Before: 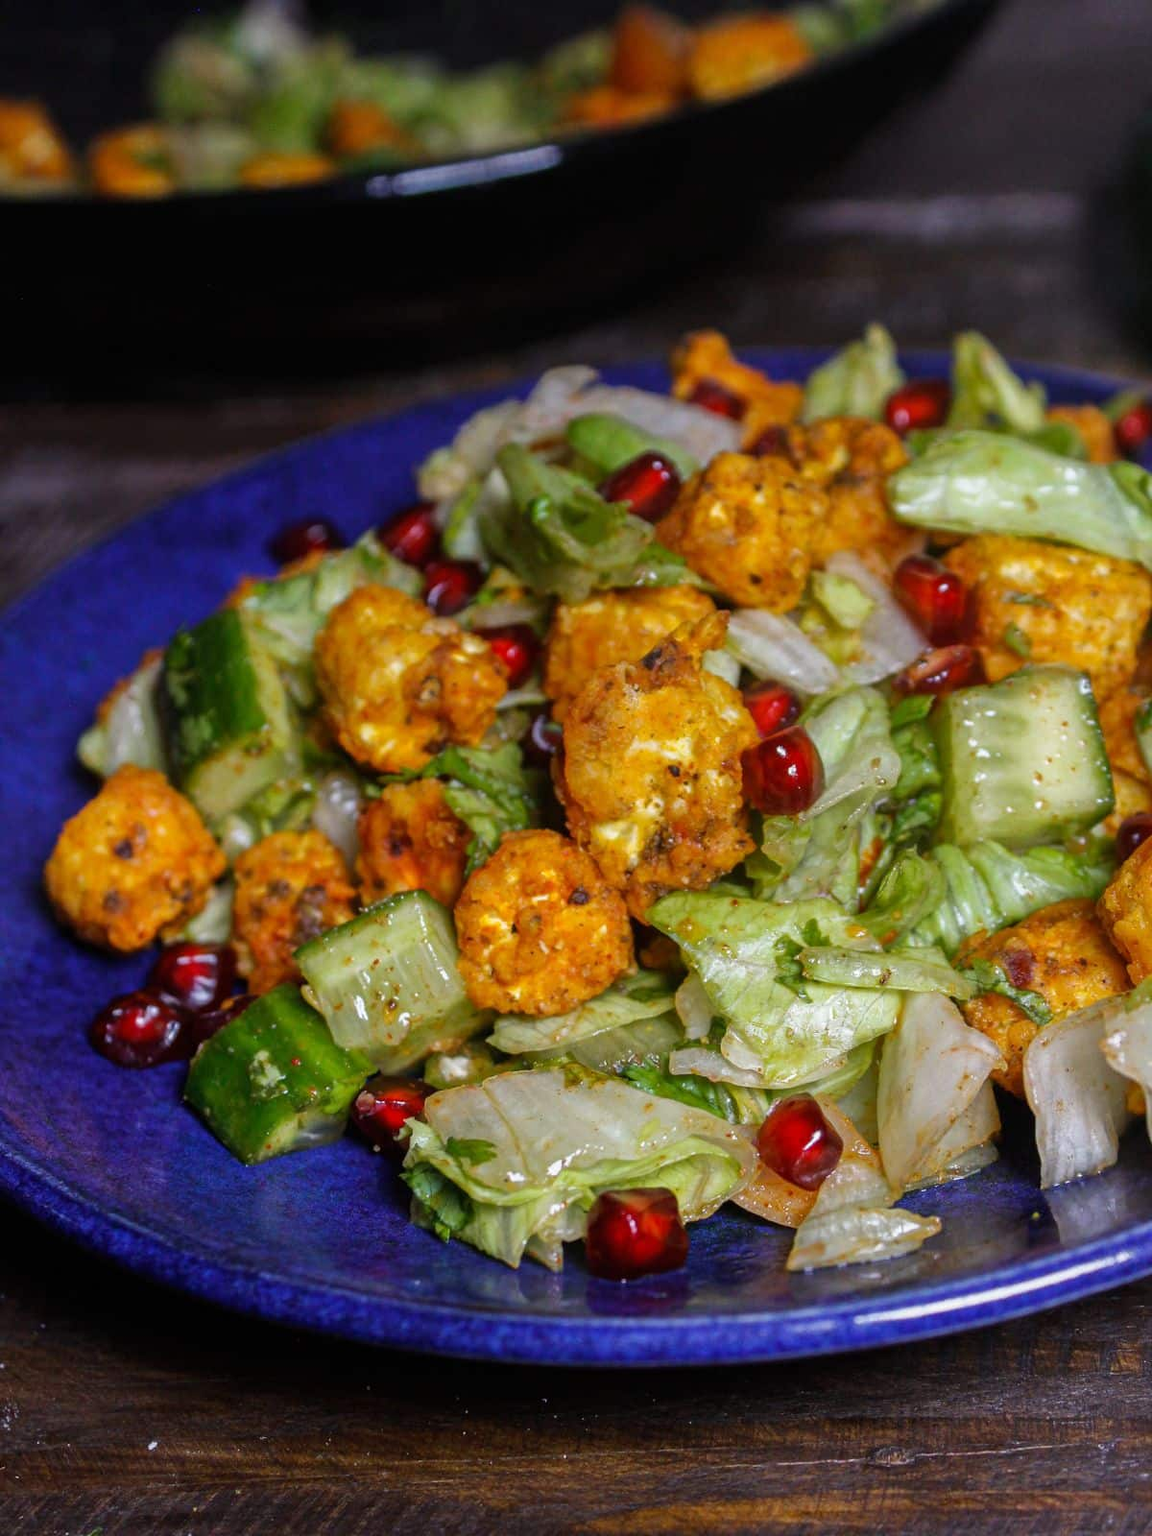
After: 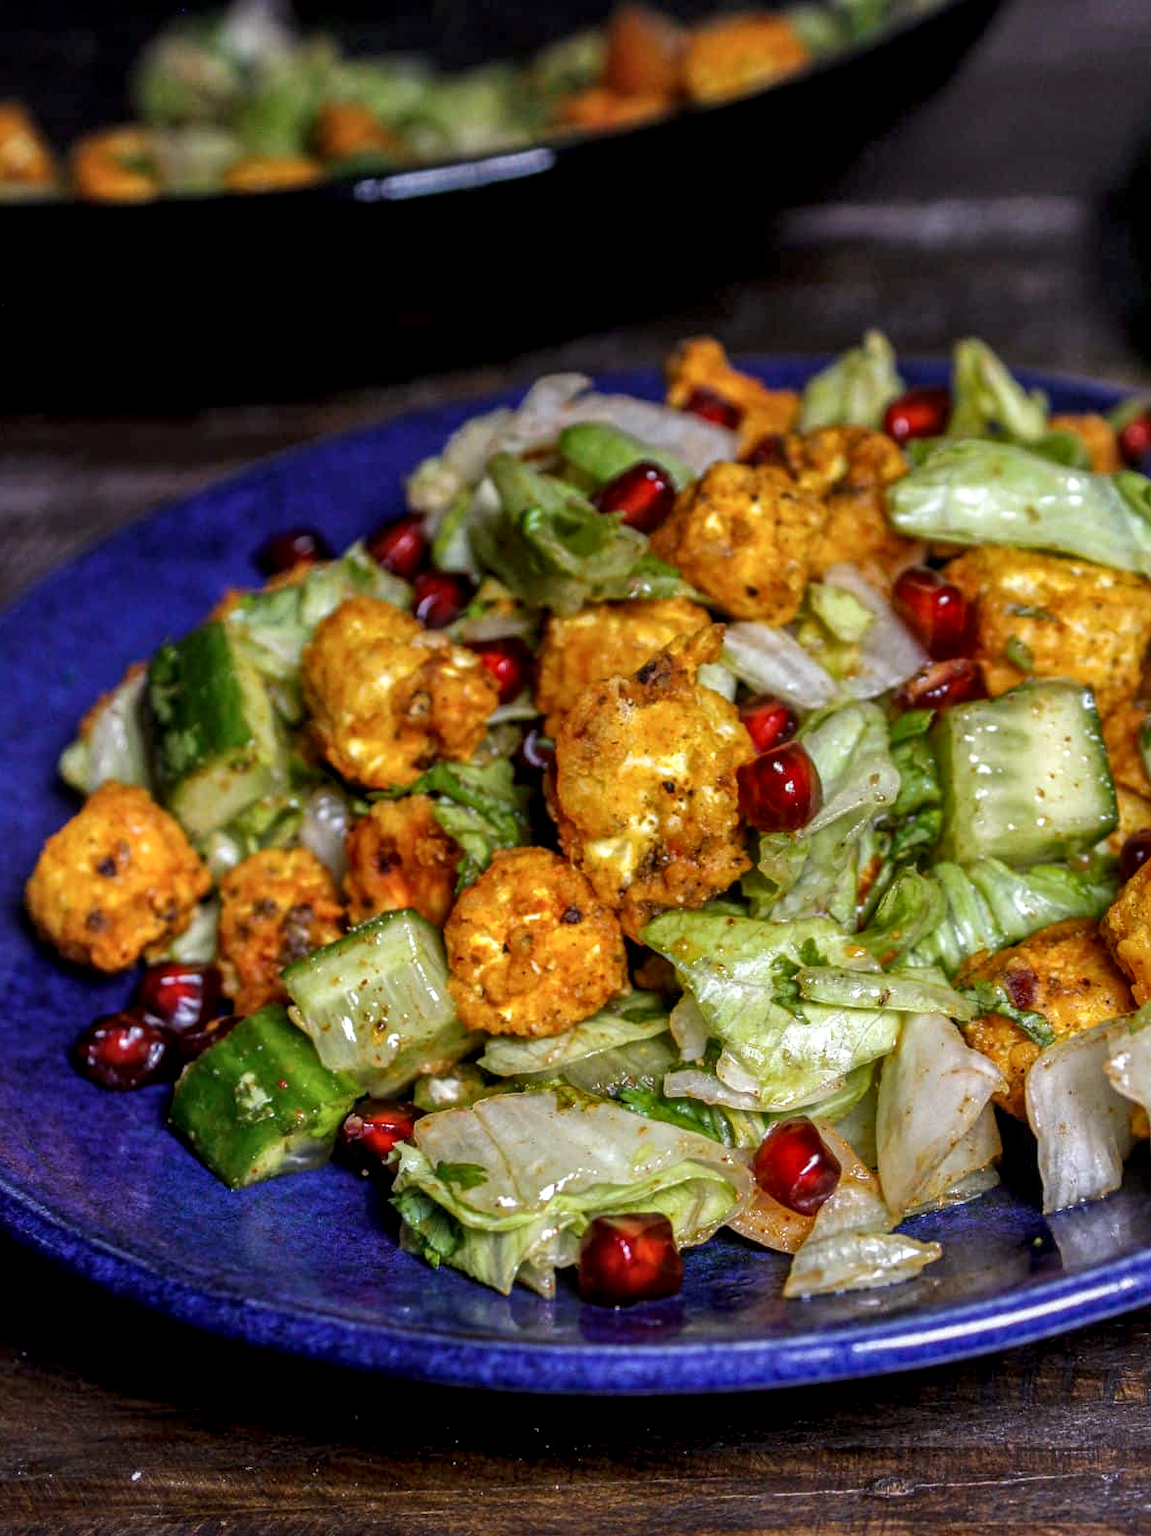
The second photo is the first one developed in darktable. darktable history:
crop: left 1.743%, right 0.268%, bottom 2.011%
local contrast: highlights 25%, detail 150%
